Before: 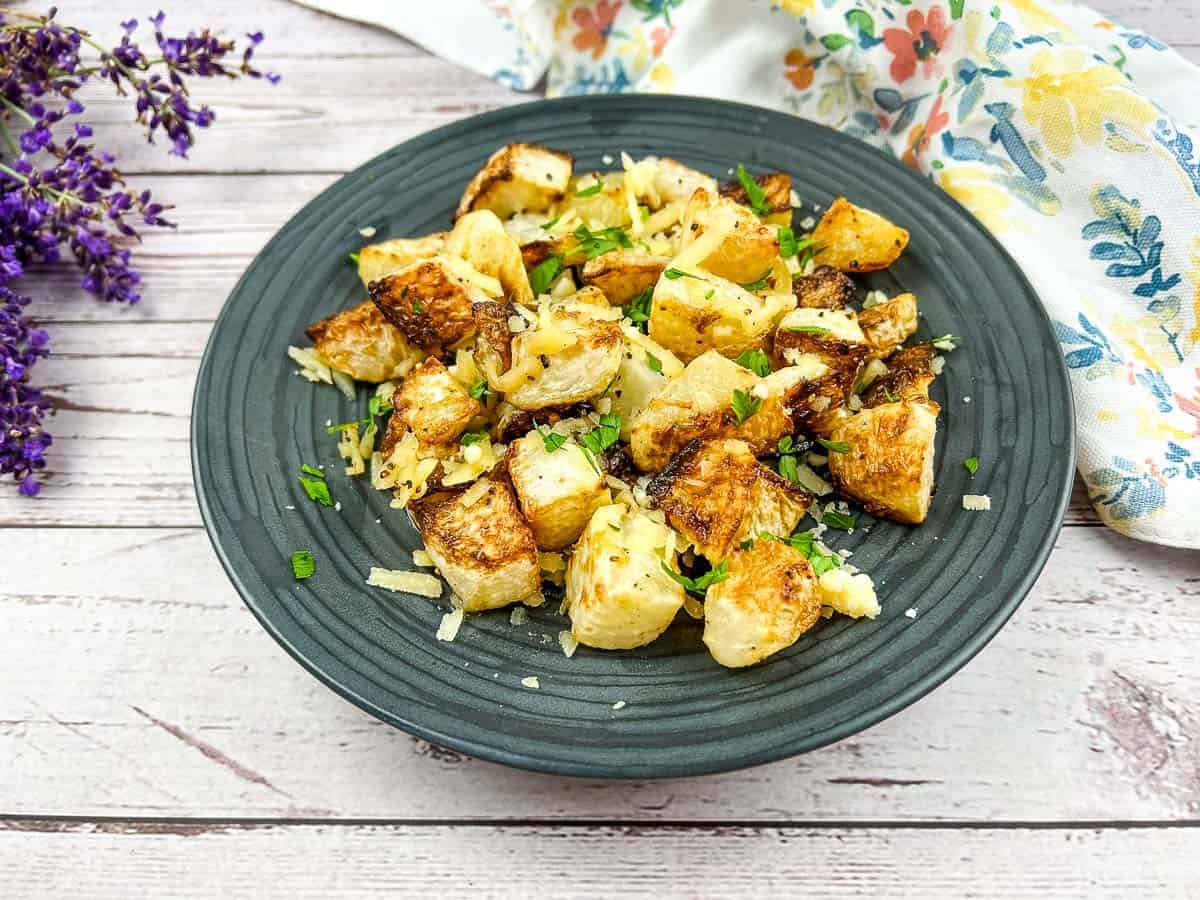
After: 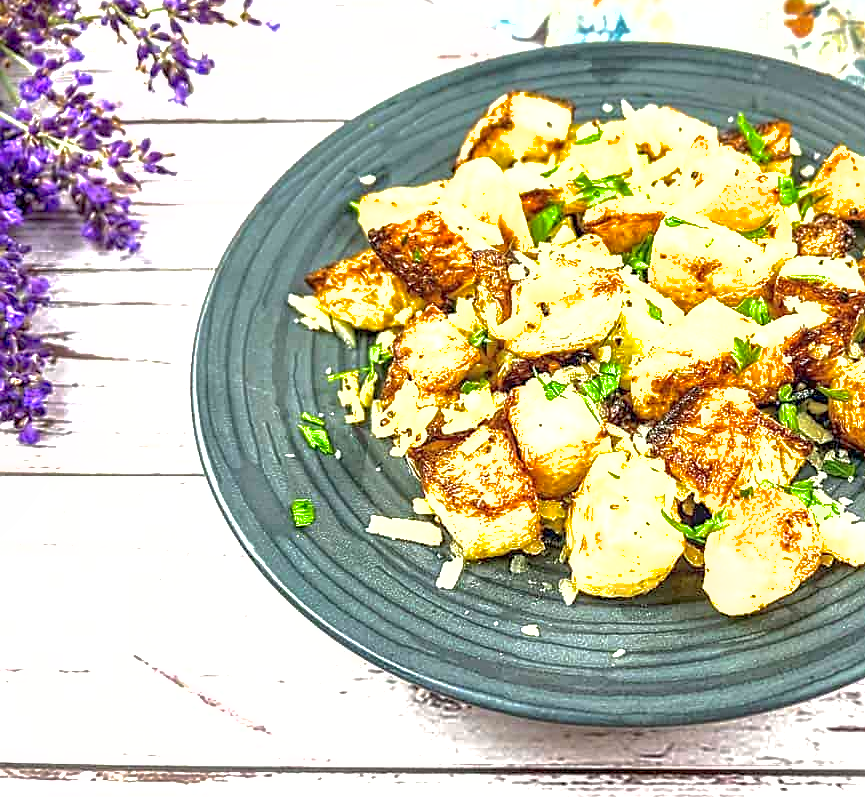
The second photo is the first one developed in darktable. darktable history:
crop: top 5.793%, right 27.891%, bottom 5.59%
tone equalizer: edges refinement/feathering 500, mask exposure compensation -1.57 EV, preserve details no
exposure: exposure 1.271 EV, compensate exposure bias true, compensate highlight preservation false
color zones: curves: ch0 [(0.068, 0.464) (0.25, 0.5) (0.48, 0.508) (0.75, 0.536) (0.886, 0.476) (0.967, 0.456)]; ch1 [(0.066, 0.456) (0.25, 0.5) (0.616, 0.508) (0.746, 0.56) (0.934, 0.444)]
local contrast: on, module defaults
sharpen: on, module defaults
shadows and highlights: on, module defaults
